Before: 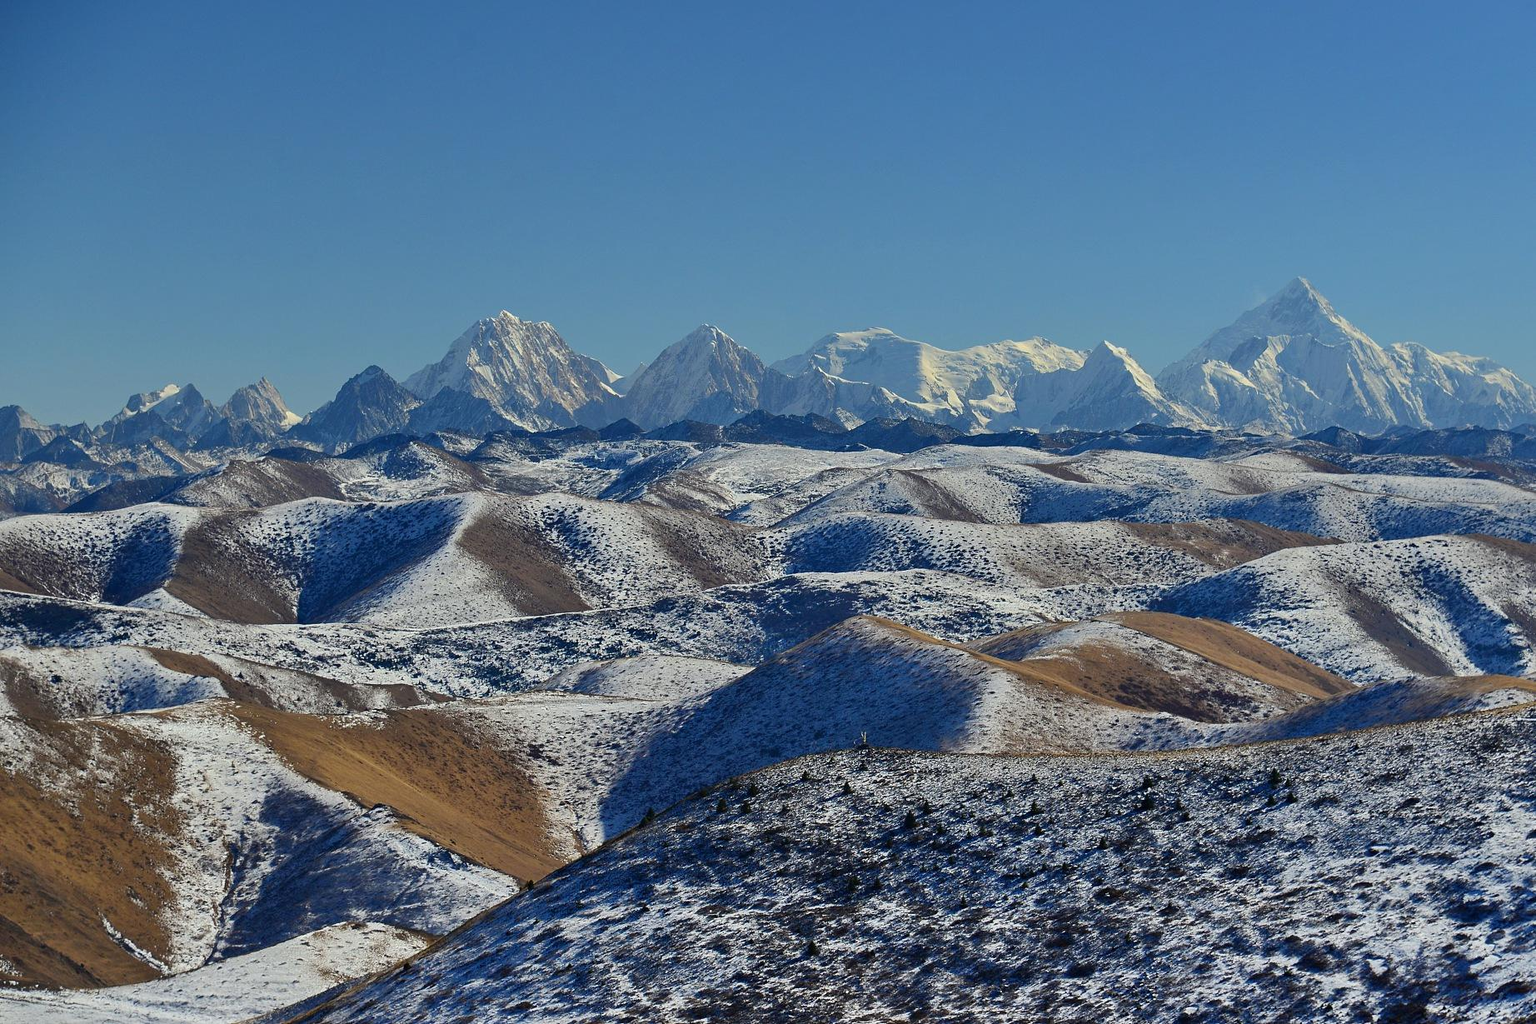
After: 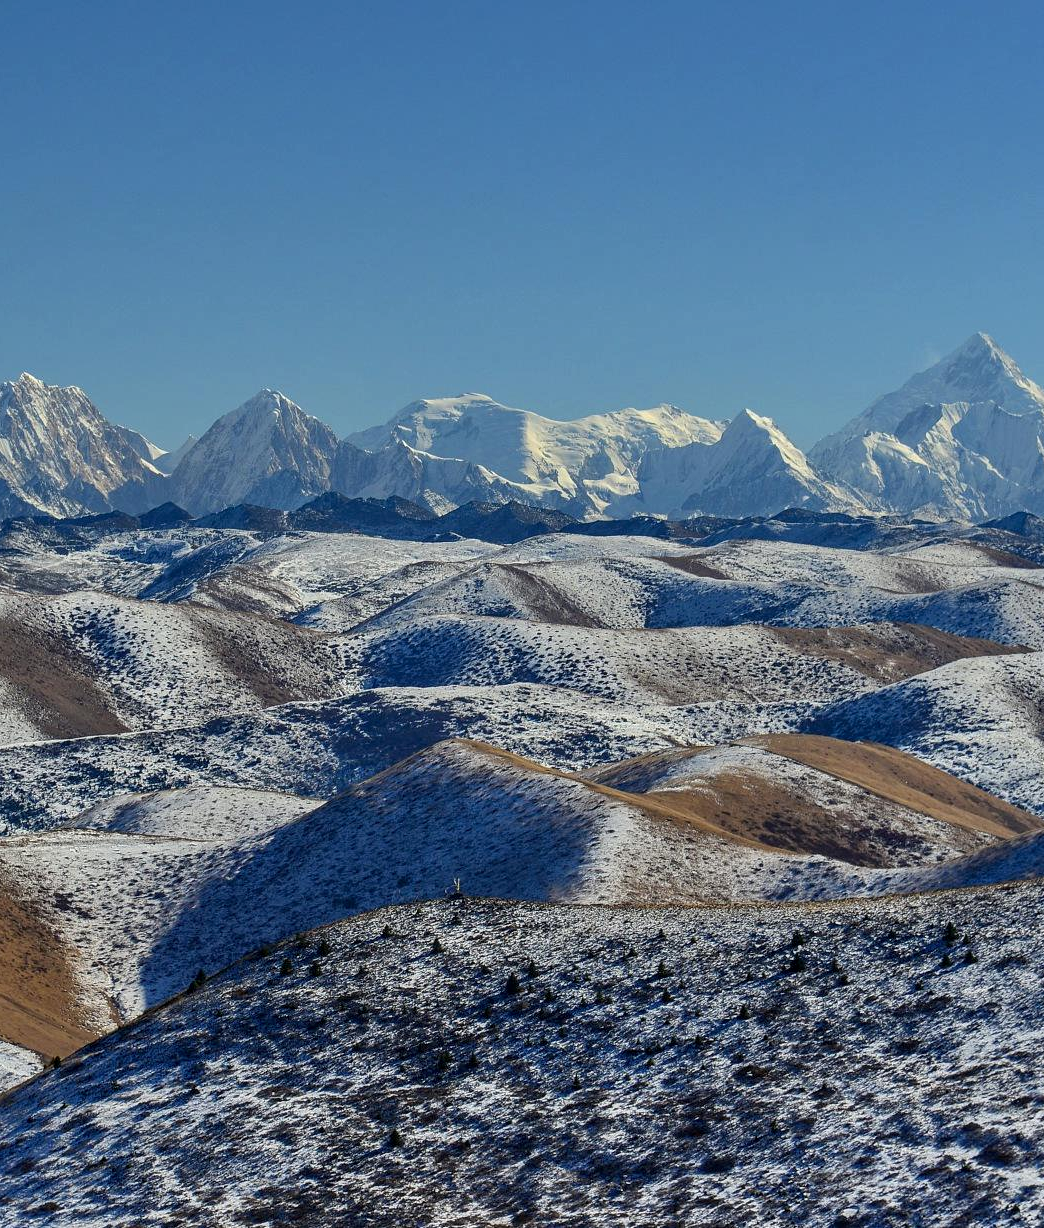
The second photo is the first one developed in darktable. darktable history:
local contrast: on, module defaults
crop: left 31.458%, top 0%, right 11.876%
